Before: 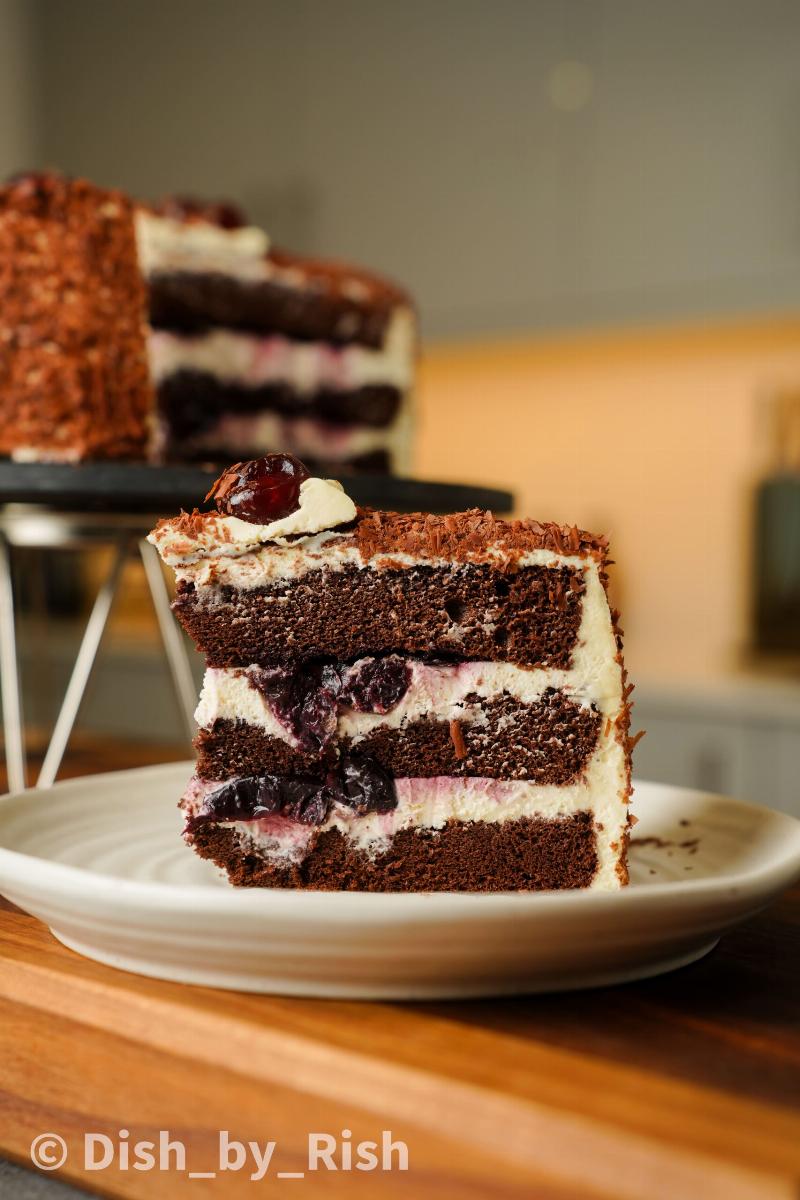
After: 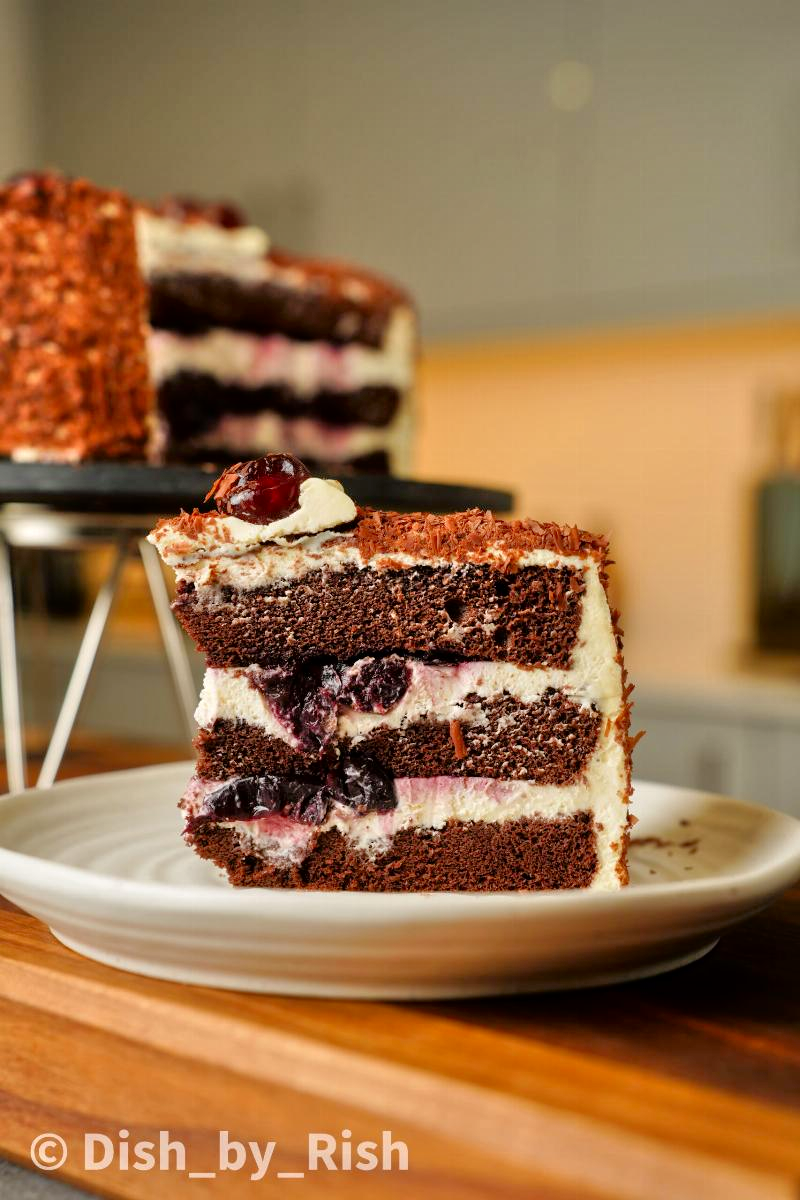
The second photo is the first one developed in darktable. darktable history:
tone equalizer: -7 EV 0.15 EV, -6 EV 0.6 EV, -5 EV 1.15 EV, -4 EV 1.33 EV, -3 EV 1.15 EV, -2 EV 0.6 EV, -1 EV 0.15 EV, mask exposure compensation -0.5 EV
contrast brightness saturation: brightness -0.09
